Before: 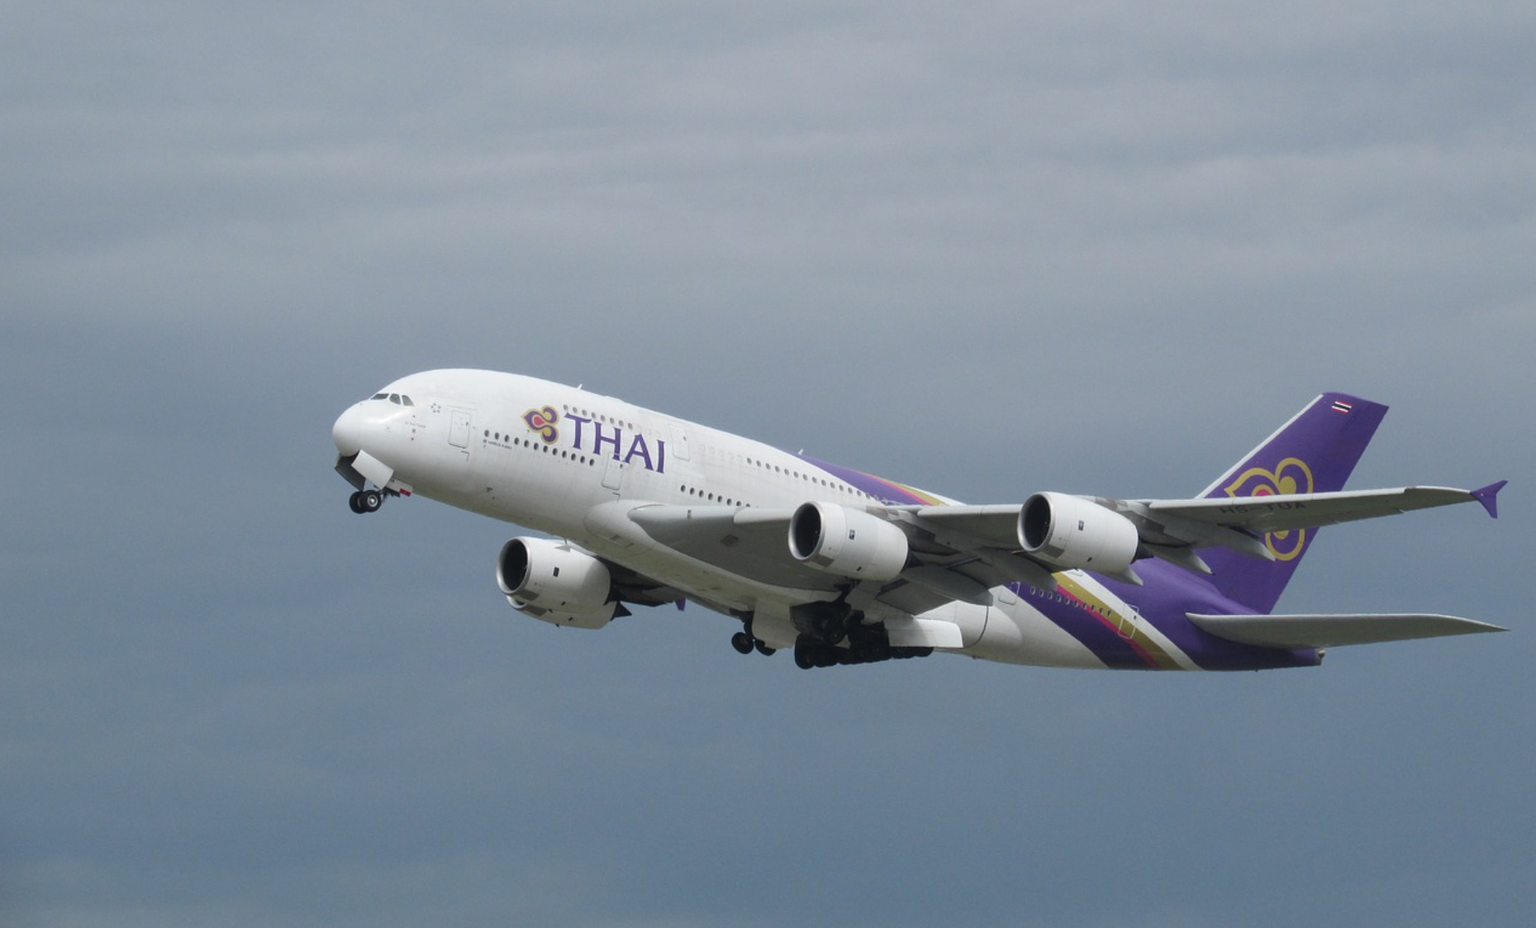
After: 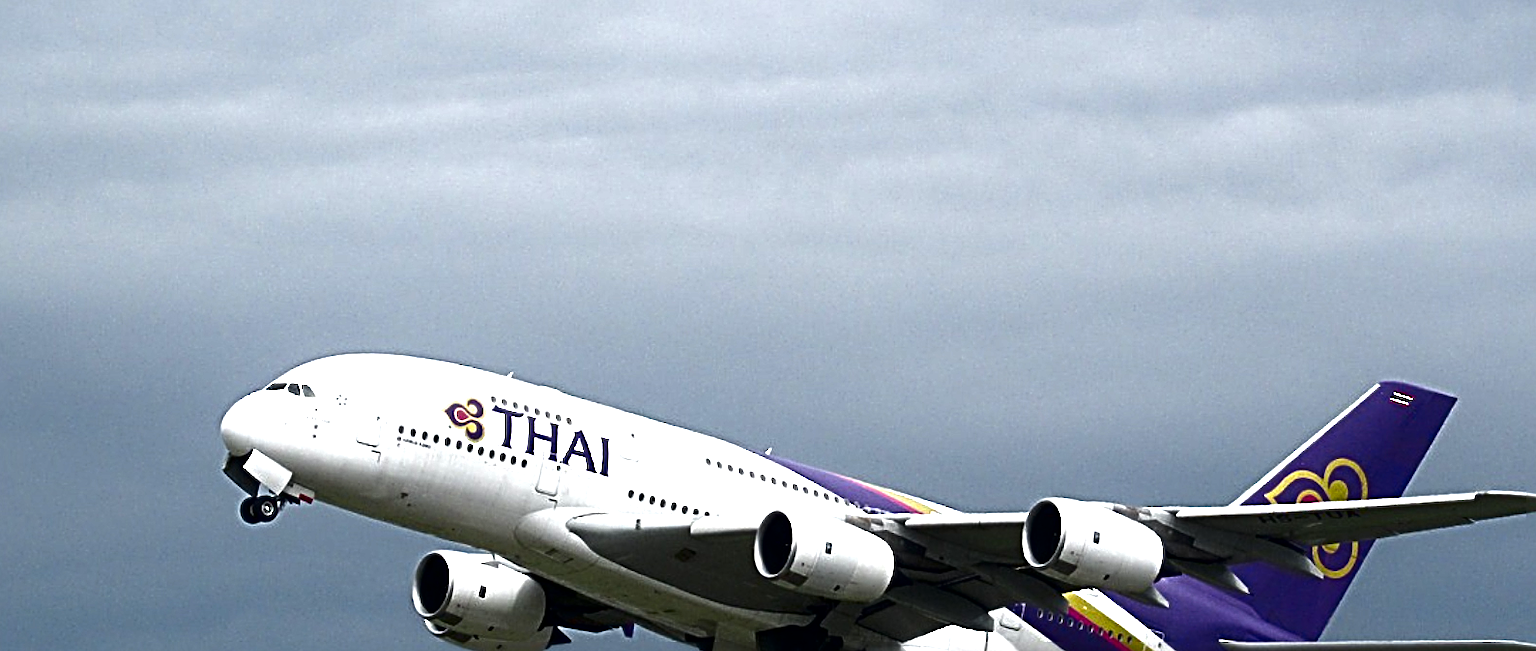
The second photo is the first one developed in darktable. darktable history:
contrast brightness saturation: brightness -0.508
tone equalizer: -8 EV -1.08 EV, -7 EV -1.02 EV, -6 EV -0.852 EV, -5 EV -0.576 EV, -3 EV 0.571 EV, -2 EV 0.864 EV, -1 EV 0.991 EV, +0 EV 1.06 EV
color zones: curves: ch0 [(0.224, 0.526) (0.75, 0.5)]; ch1 [(0.055, 0.526) (0.224, 0.761) (0.377, 0.526) (0.75, 0.5)]
crop and rotate: left 9.4%, top 7.171%, right 5.073%, bottom 32.79%
sharpen: radius 3.692, amount 0.939
